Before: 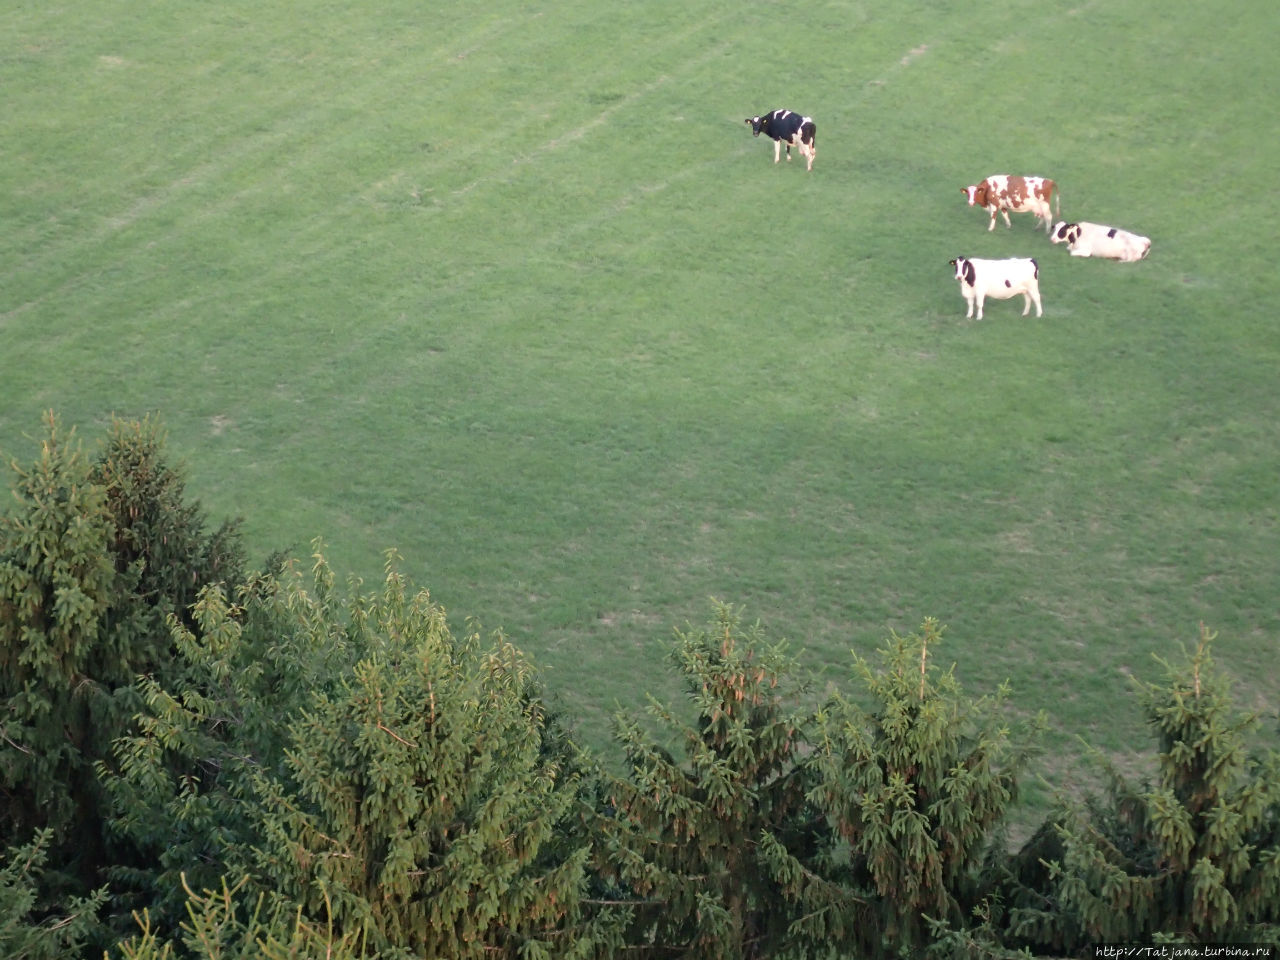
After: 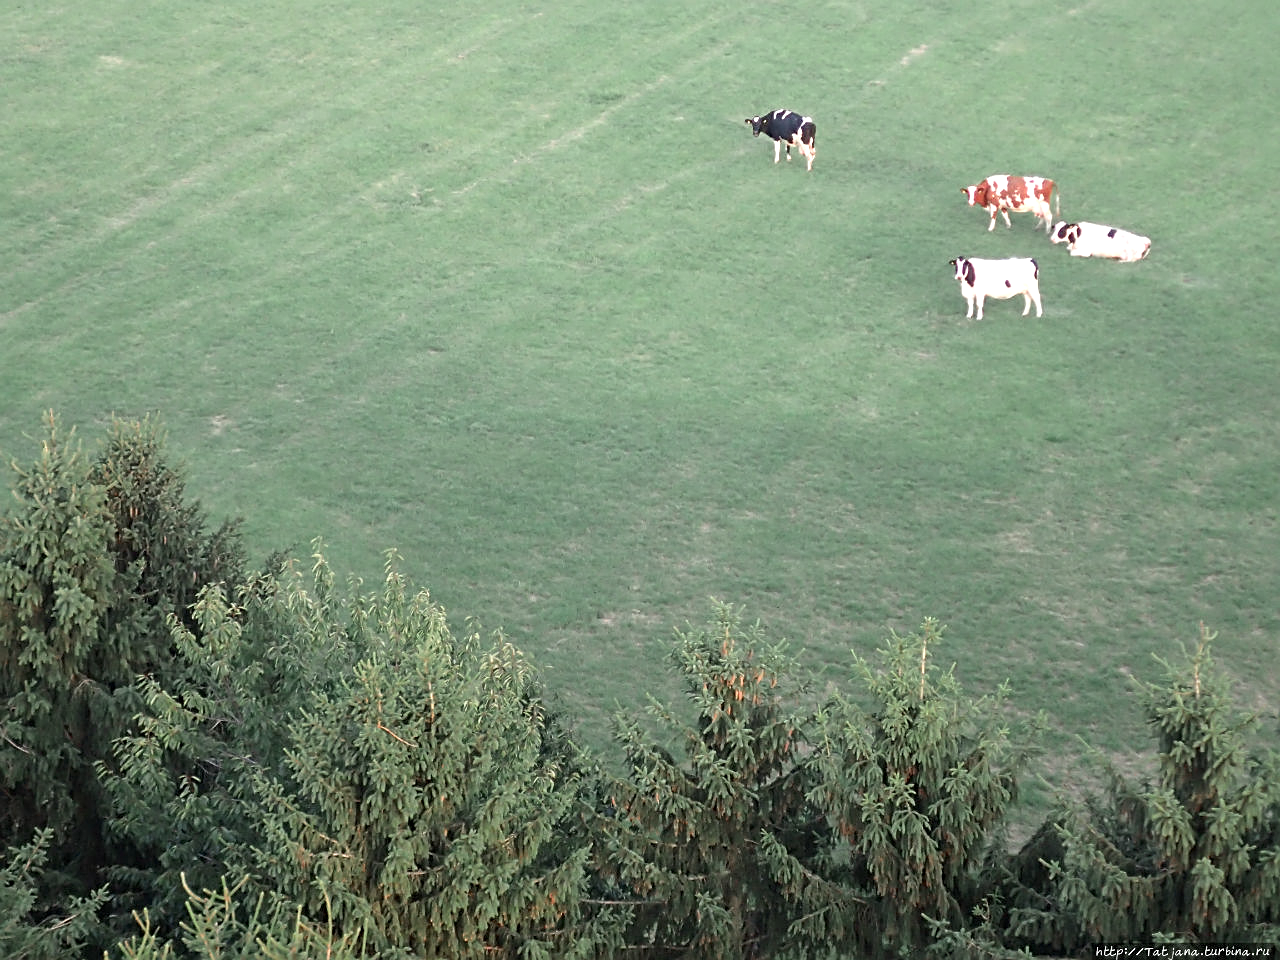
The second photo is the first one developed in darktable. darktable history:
exposure: black level correction 0.001, exposure 0.499 EV, compensate highlight preservation false
sharpen: on, module defaults
color zones: curves: ch0 [(0, 0.466) (0.128, 0.466) (0.25, 0.5) (0.375, 0.456) (0.5, 0.5) (0.625, 0.5) (0.737, 0.652) (0.875, 0.5)]; ch1 [(0, 0.603) (0.125, 0.618) (0.261, 0.348) (0.372, 0.353) (0.497, 0.363) (0.611, 0.45) (0.731, 0.427) (0.875, 0.518) (0.998, 0.652)]; ch2 [(0, 0.559) (0.125, 0.451) (0.253, 0.564) (0.37, 0.578) (0.5, 0.466) (0.625, 0.471) (0.731, 0.471) (0.88, 0.485)]
